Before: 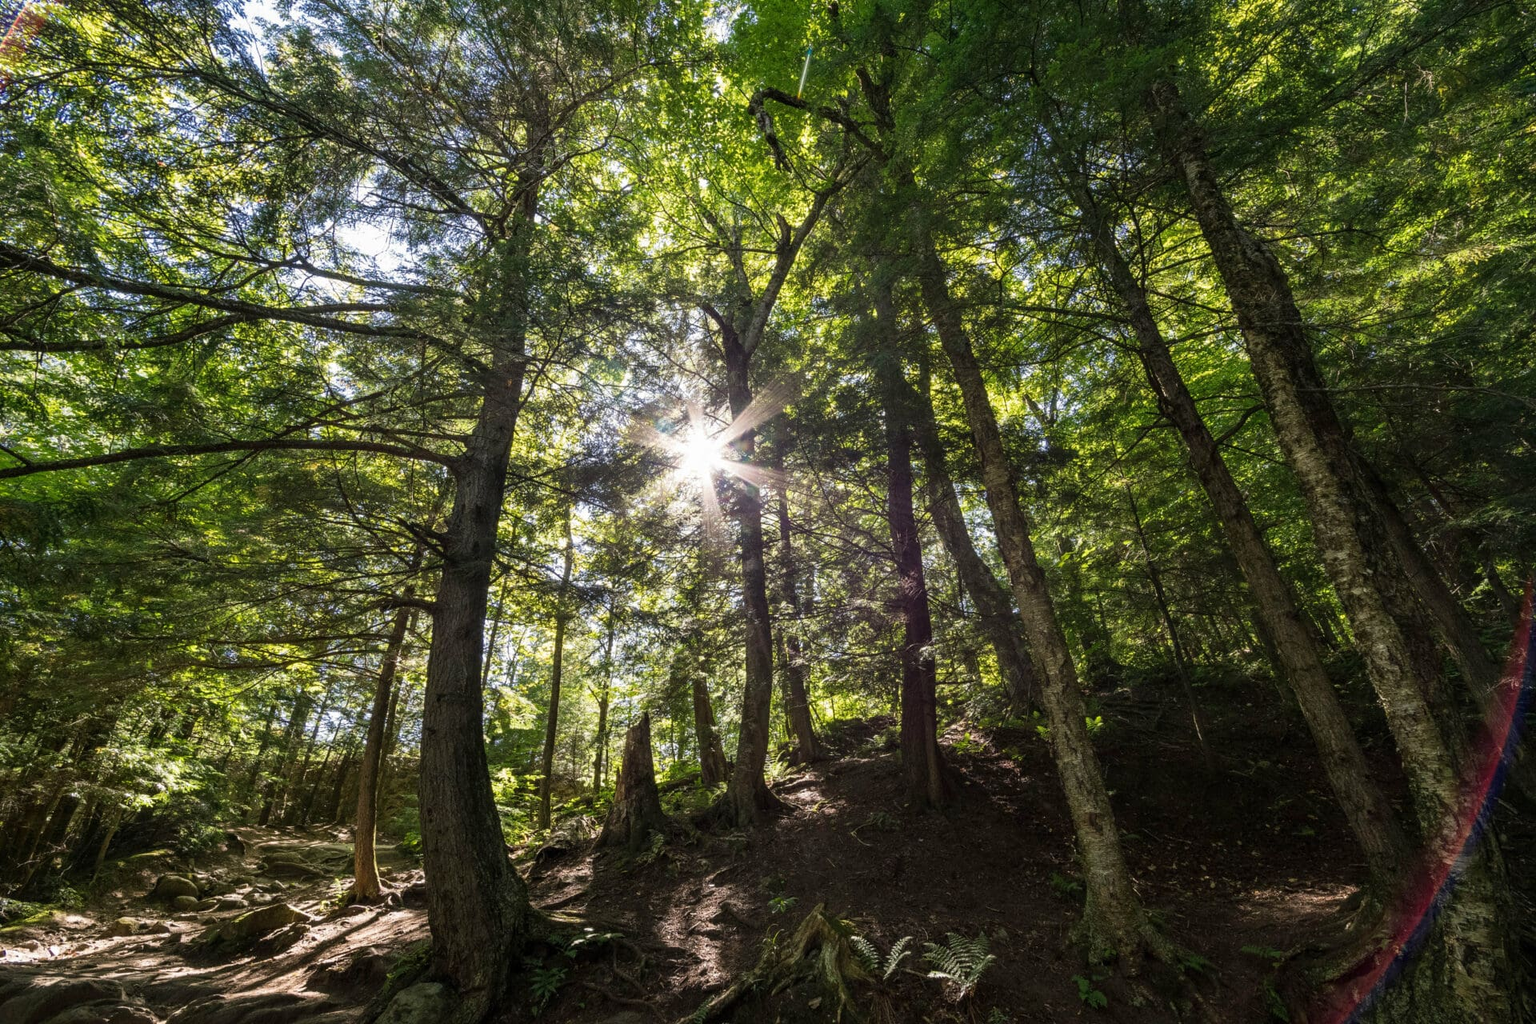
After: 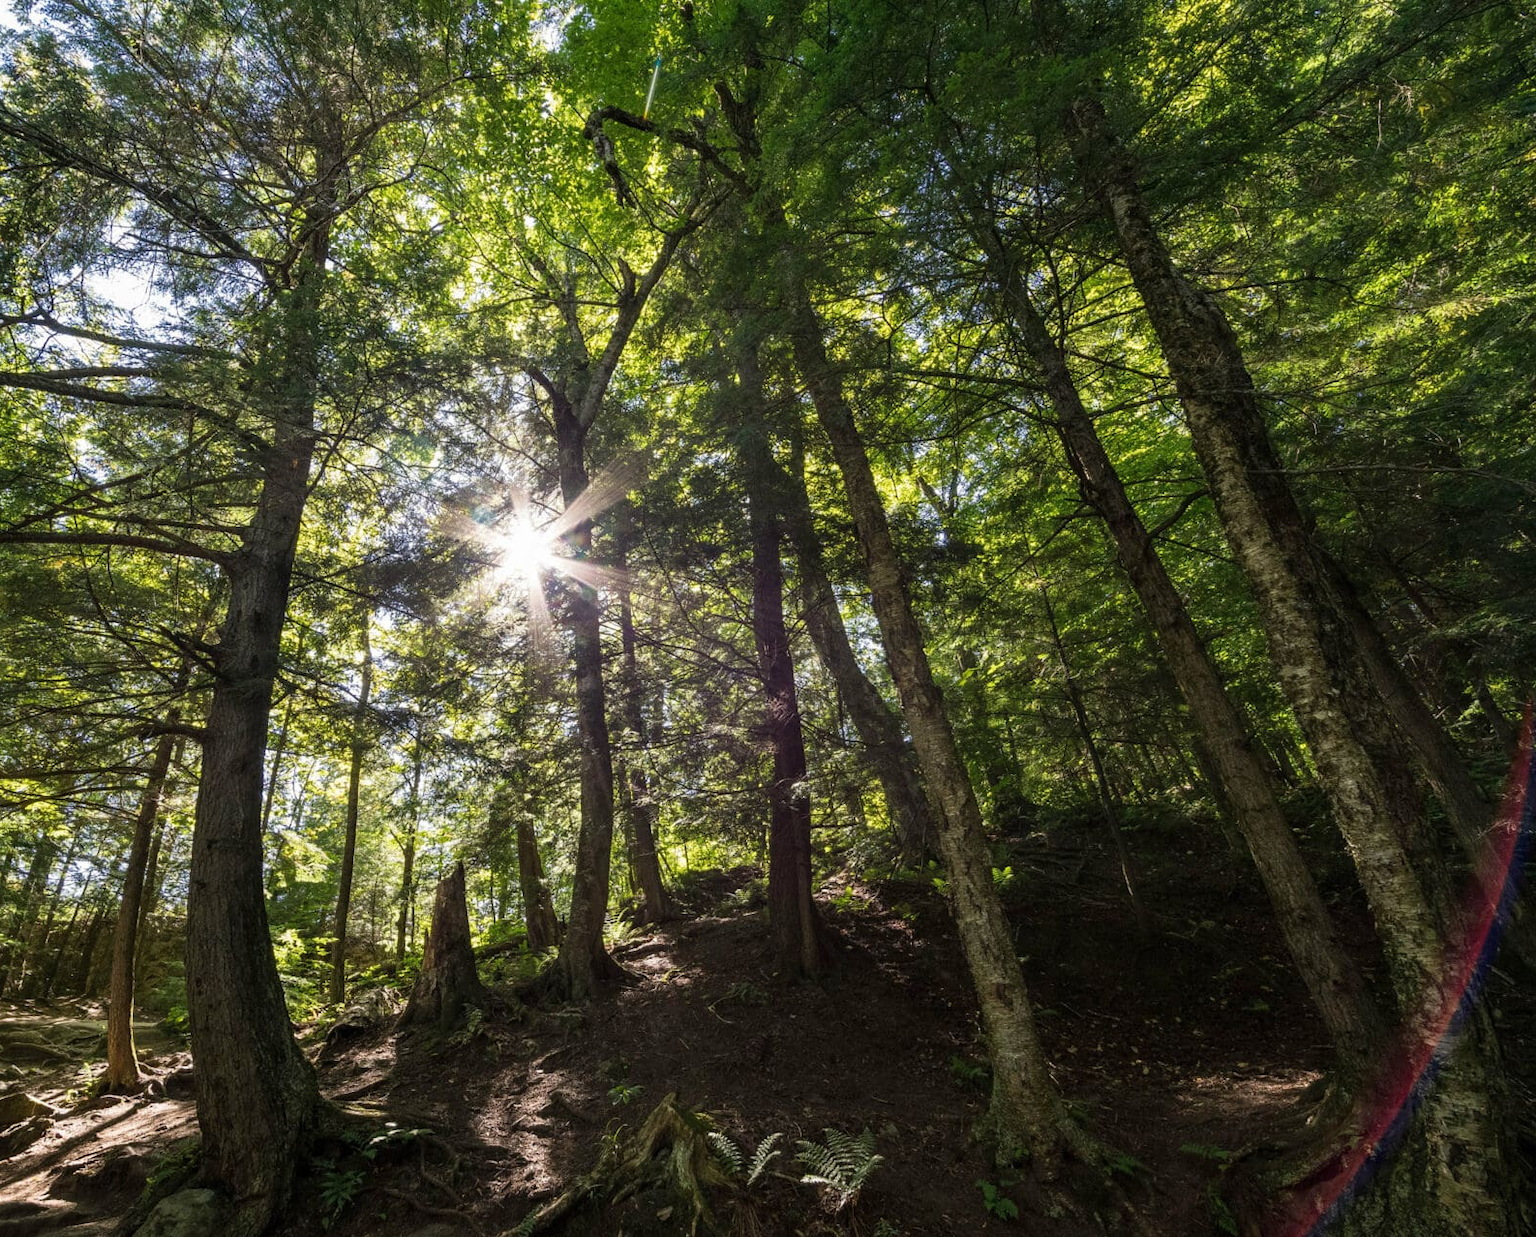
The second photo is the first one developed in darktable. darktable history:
crop: left 17.299%, bottom 0.027%
